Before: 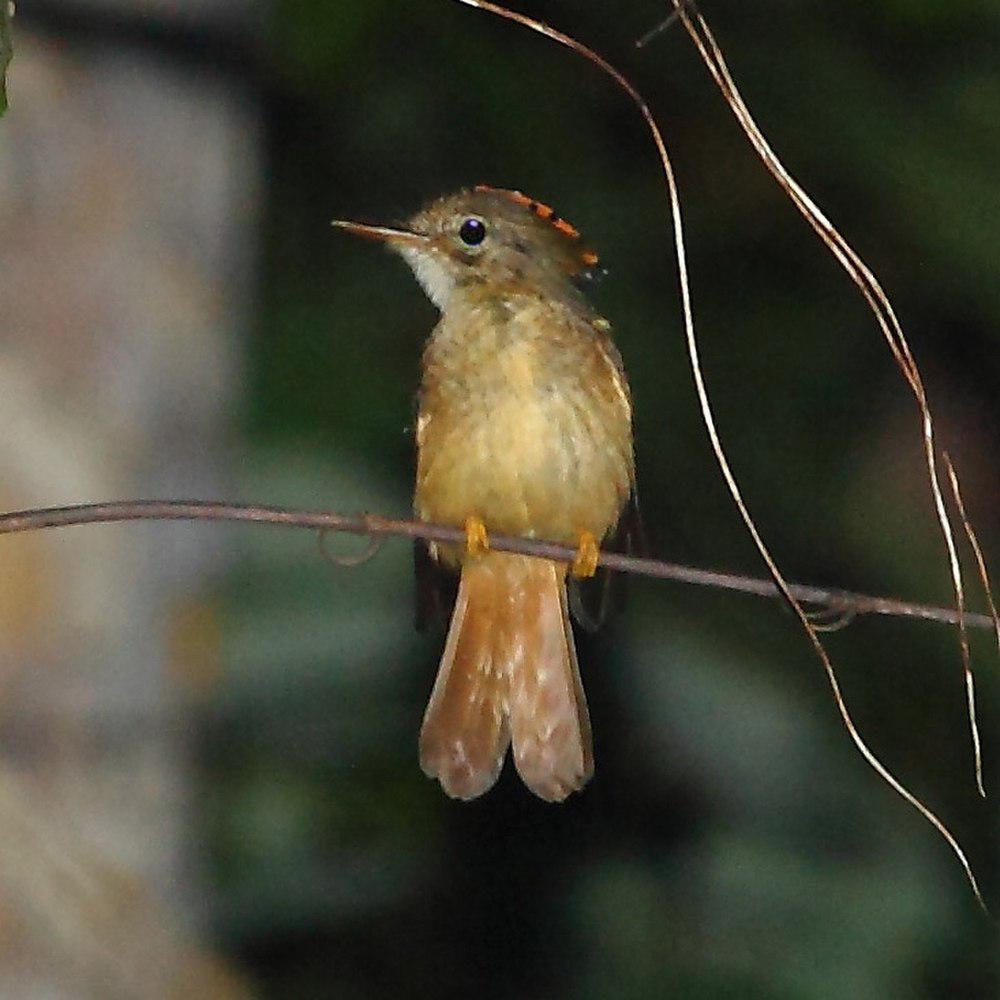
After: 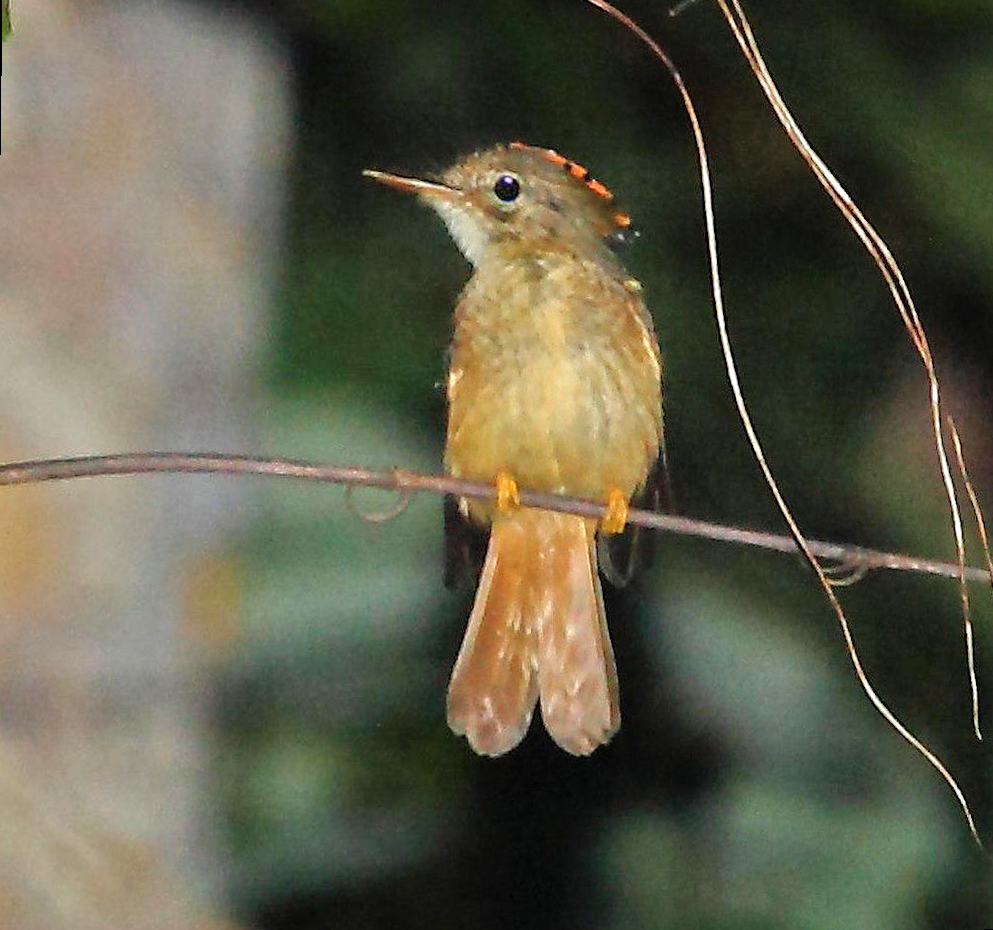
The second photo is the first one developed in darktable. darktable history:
tone equalizer: -7 EV 0.15 EV, -6 EV 0.6 EV, -5 EV 1.15 EV, -4 EV 1.33 EV, -3 EV 1.15 EV, -2 EV 0.6 EV, -1 EV 0.15 EV, mask exposure compensation -0.5 EV
rotate and perspective: rotation 0.679°, lens shift (horizontal) 0.136, crop left 0.009, crop right 0.991, crop top 0.078, crop bottom 0.95
